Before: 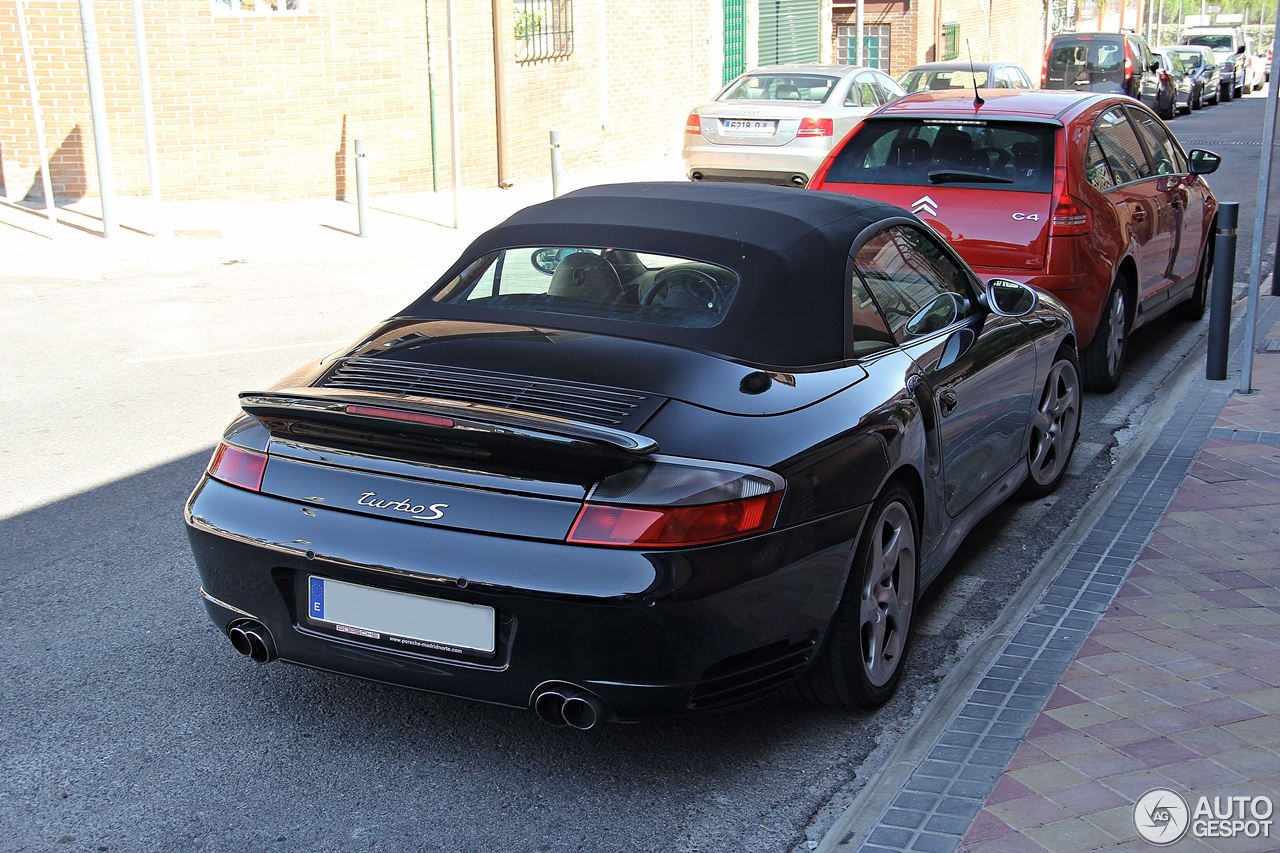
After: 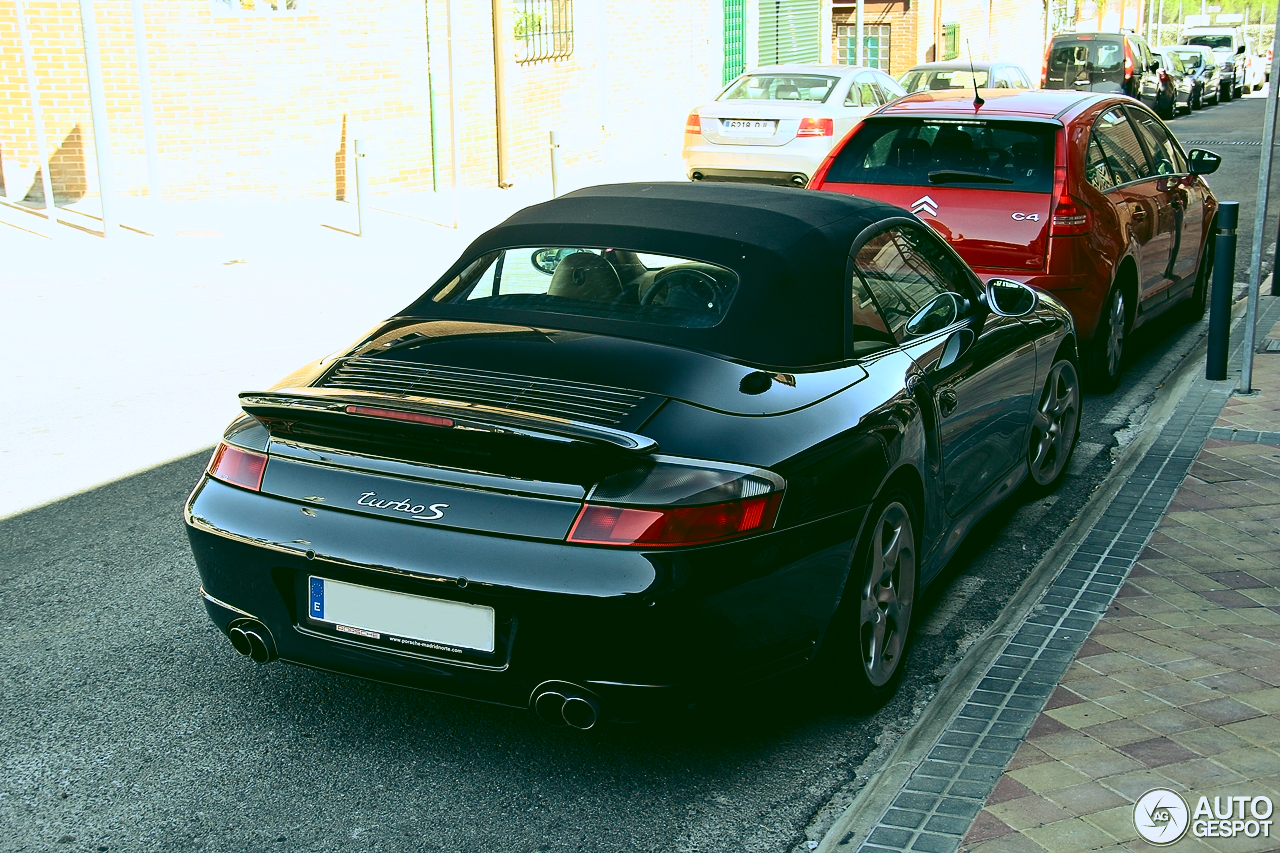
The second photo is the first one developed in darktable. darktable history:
contrast brightness saturation: contrast 0.4, brightness 0.1, saturation 0.21
shadows and highlights: shadows 25, highlights -25
rgb curve: curves: ch0 [(0.123, 0.061) (0.995, 0.887)]; ch1 [(0.06, 0.116) (1, 0.906)]; ch2 [(0, 0) (0.824, 0.69) (1, 1)], mode RGB, independent channels, compensate middle gray true
exposure: exposure 0.197 EV, compensate highlight preservation false
